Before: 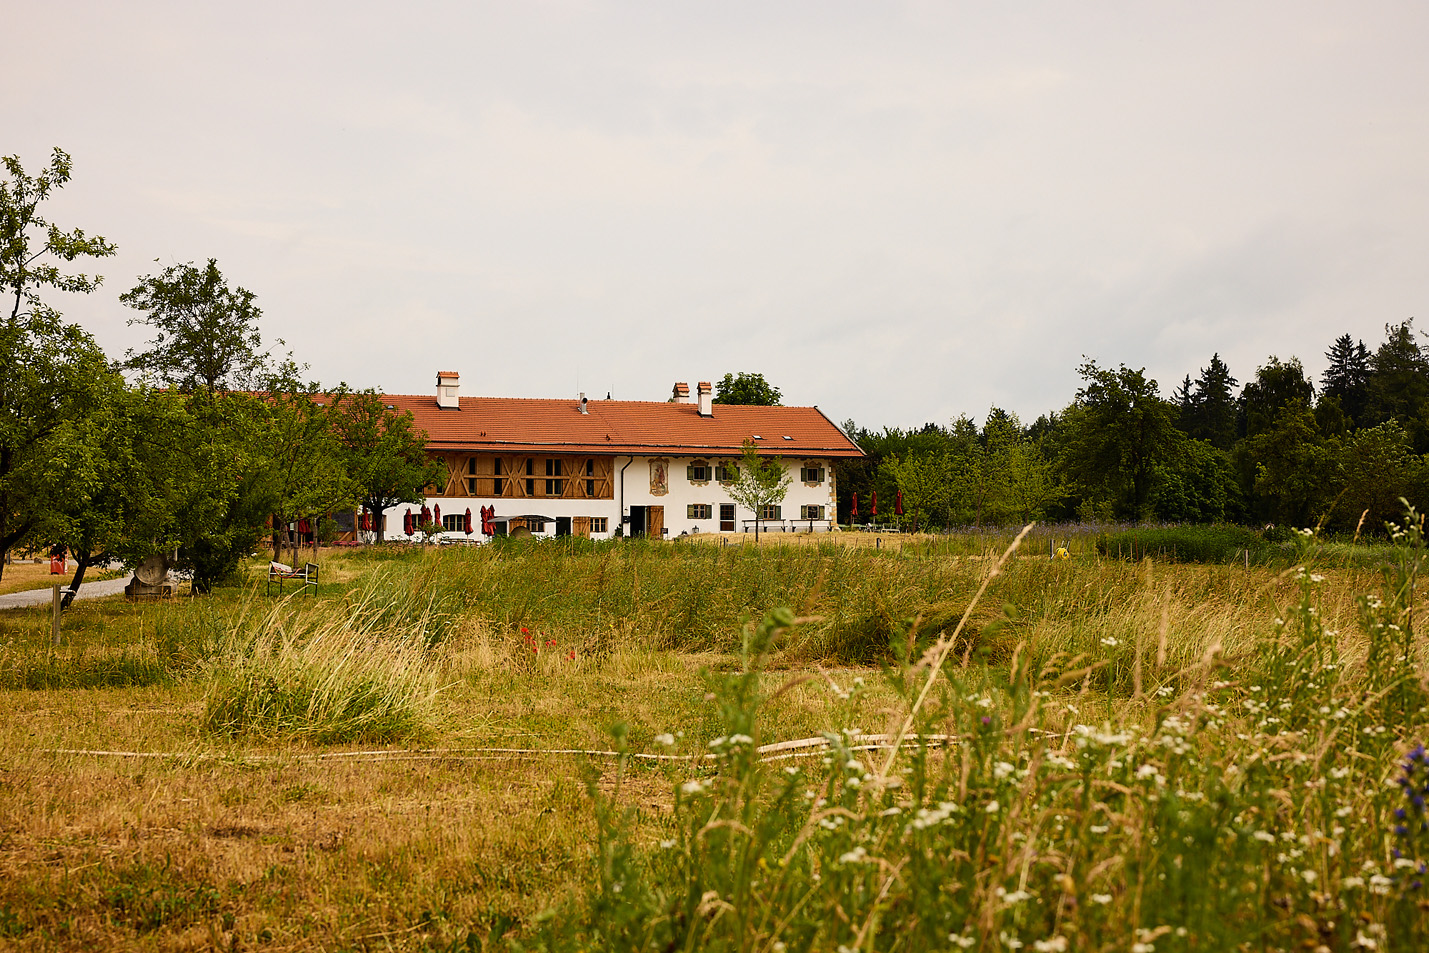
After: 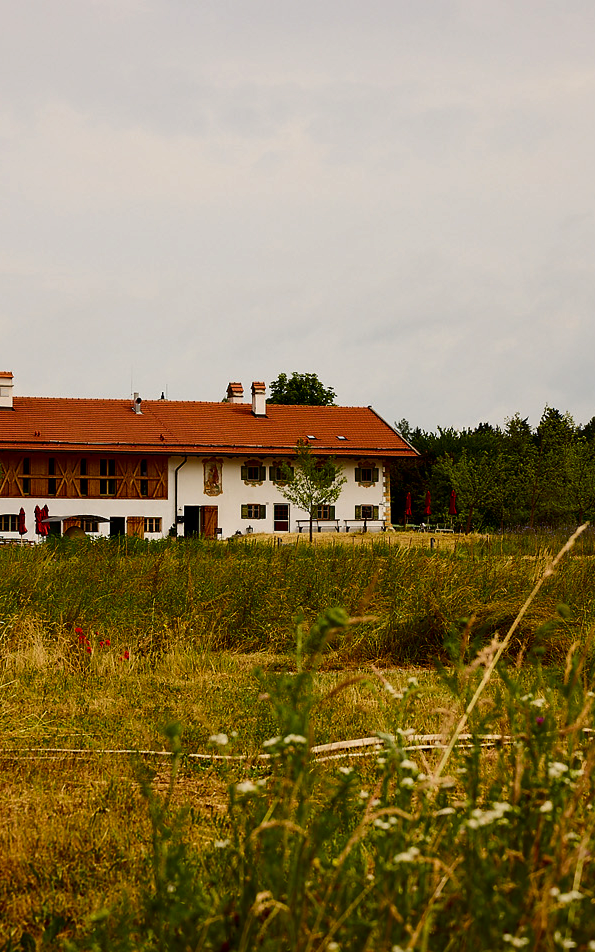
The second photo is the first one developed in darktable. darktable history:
contrast brightness saturation: contrast 0.13, brightness -0.24, saturation 0.14
crop: left 31.229%, right 27.105%
shadows and highlights: shadows 25, white point adjustment -3, highlights -30
